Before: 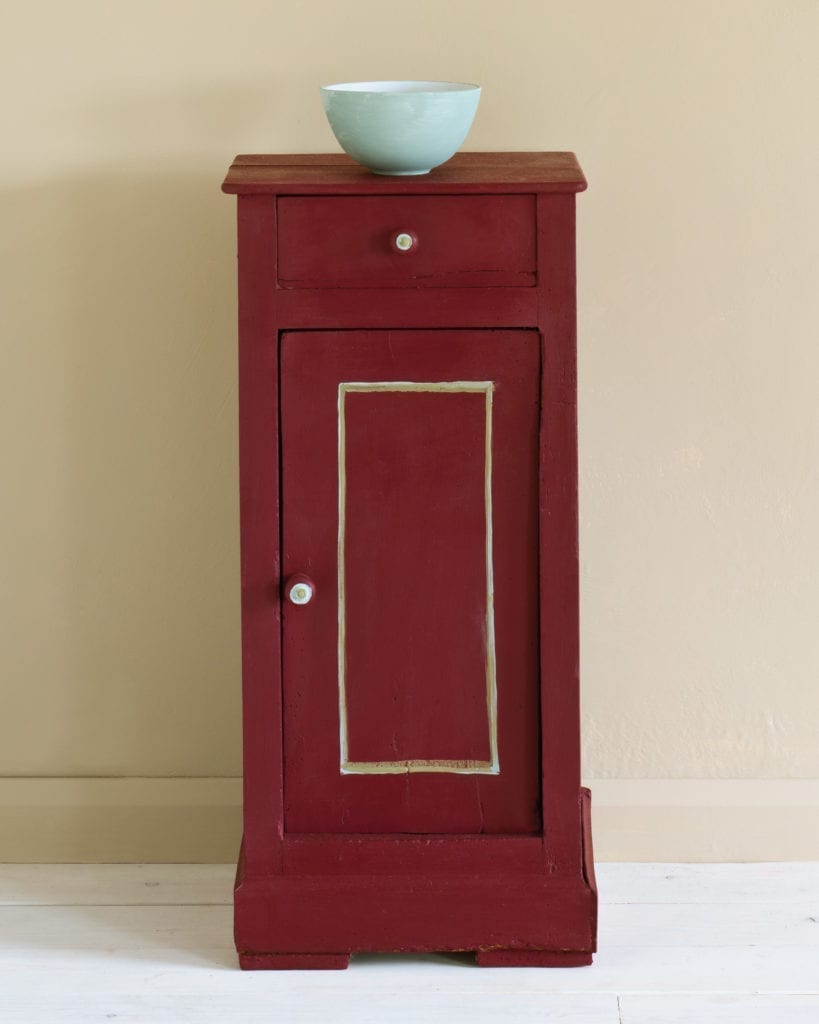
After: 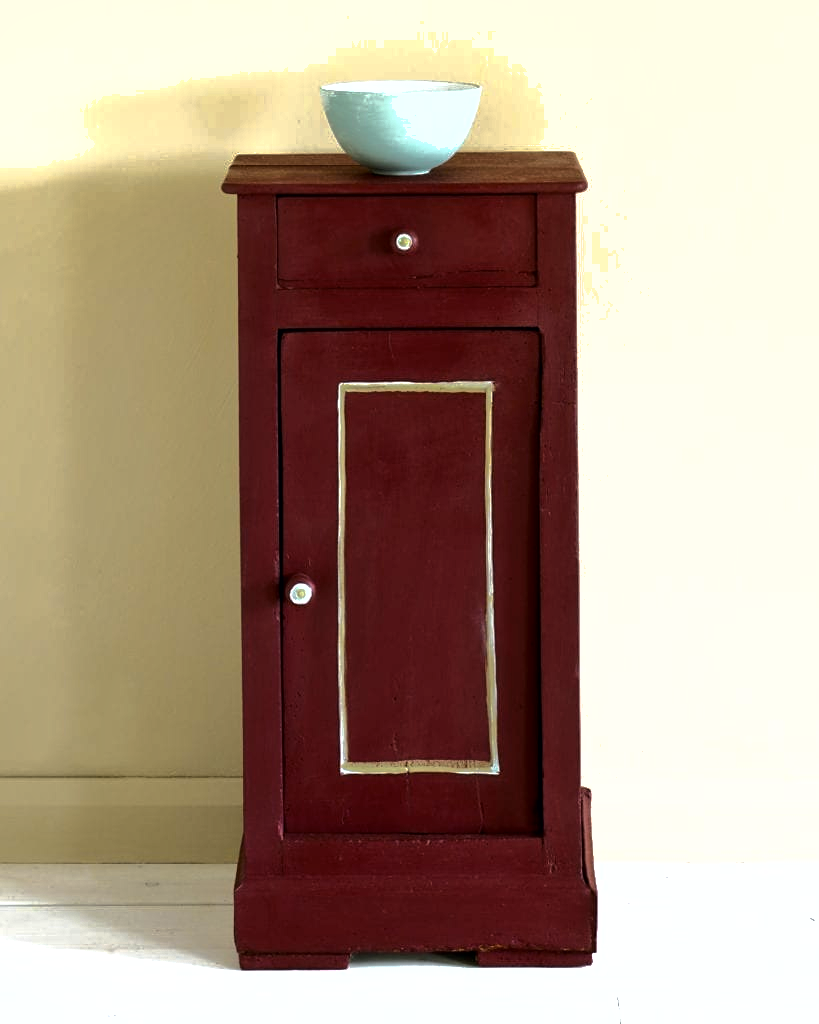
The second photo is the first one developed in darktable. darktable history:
sharpen: amount 0.2
shadows and highlights: shadows 30
tone equalizer: -8 EV -0.75 EV, -7 EV -0.7 EV, -6 EV -0.6 EV, -5 EV -0.4 EV, -3 EV 0.4 EV, -2 EV 0.6 EV, -1 EV 0.7 EV, +0 EV 0.75 EV, edges refinement/feathering 500, mask exposure compensation -1.57 EV, preserve details no
local contrast: mode bilateral grid, contrast 20, coarseness 50, detail 120%, midtone range 0.2
base curve: curves: ch0 [(0, 0) (0.841, 0.609) (1, 1)]
tone curve: curves: ch0 [(0, 0) (0.035, 0.017) (0.131, 0.108) (0.279, 0.279) (0.476, 0.554) (0.617, 0.693) (0.704, 0.77) (0.801, 0.854) (0.895, 0.927) (1, 0.976)]; ch1 [(0, 0) (0.318, 0.278) (0.444, 0.427) (0.493, 0.488) (0.508, 0.502) (0.534, 0.526) (0.562, 0.555) (0.645, 0.648) (0.746, 0.764) (1, 1)]; ch2 [(0, 0) (0.316, 0.292) (0.381, 0.37) (0.423, 0.448) (0.476, 0.482) (0.502, 0.495) (0.522, 0.518) (0.533, 0.532) (0.593, 0.622) (0.634, 0.663) (0.7, 0.7) (0.861, 0.808) (1, 0.951)], color space Lab, independent channels, preserve colors none
haze removal: strength -0.1, adaptive false
color balance: contrast 10%
